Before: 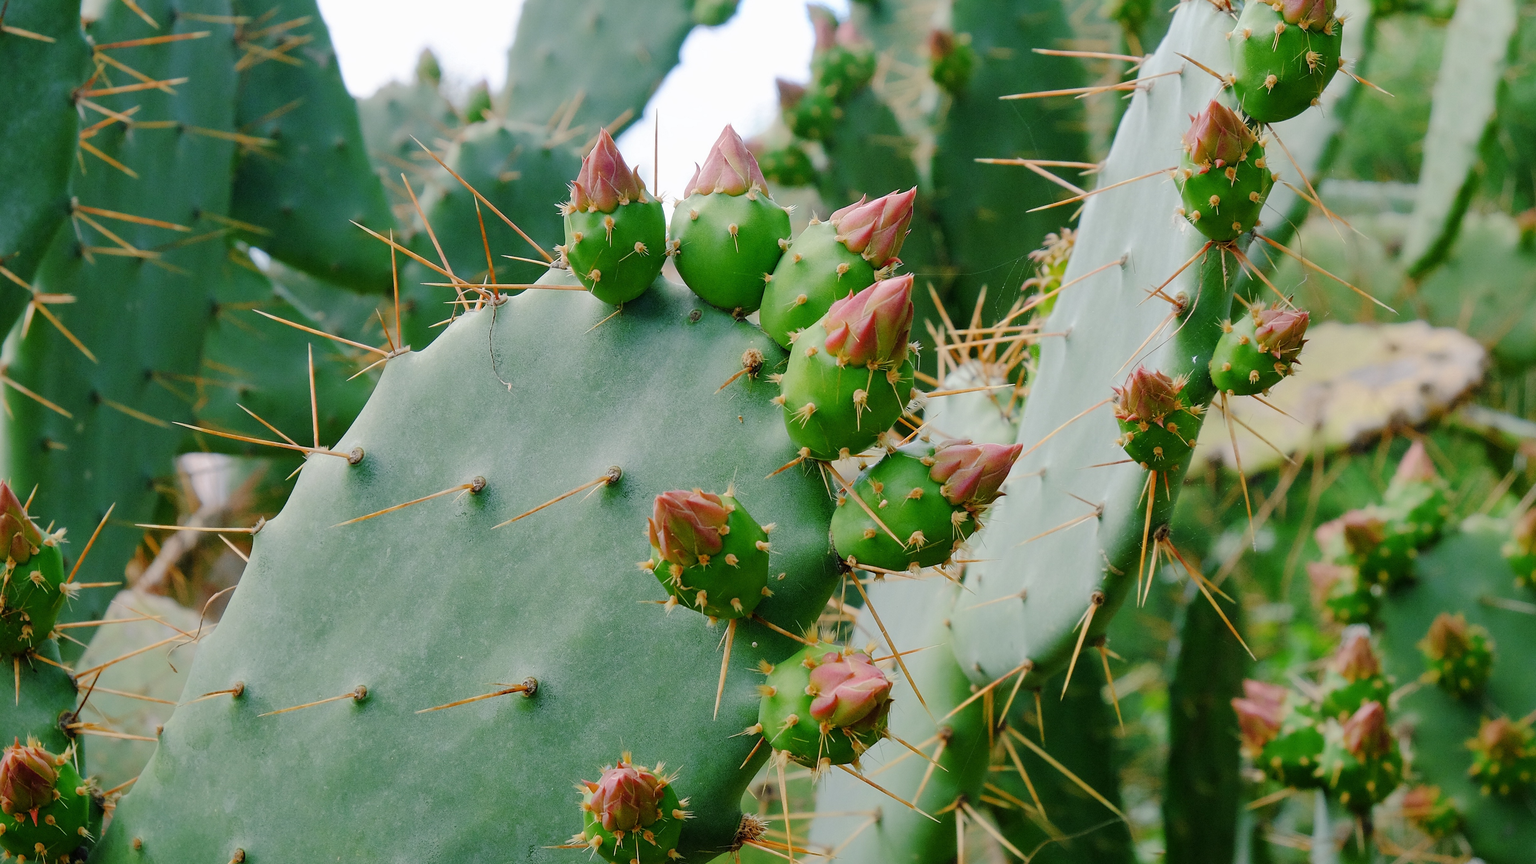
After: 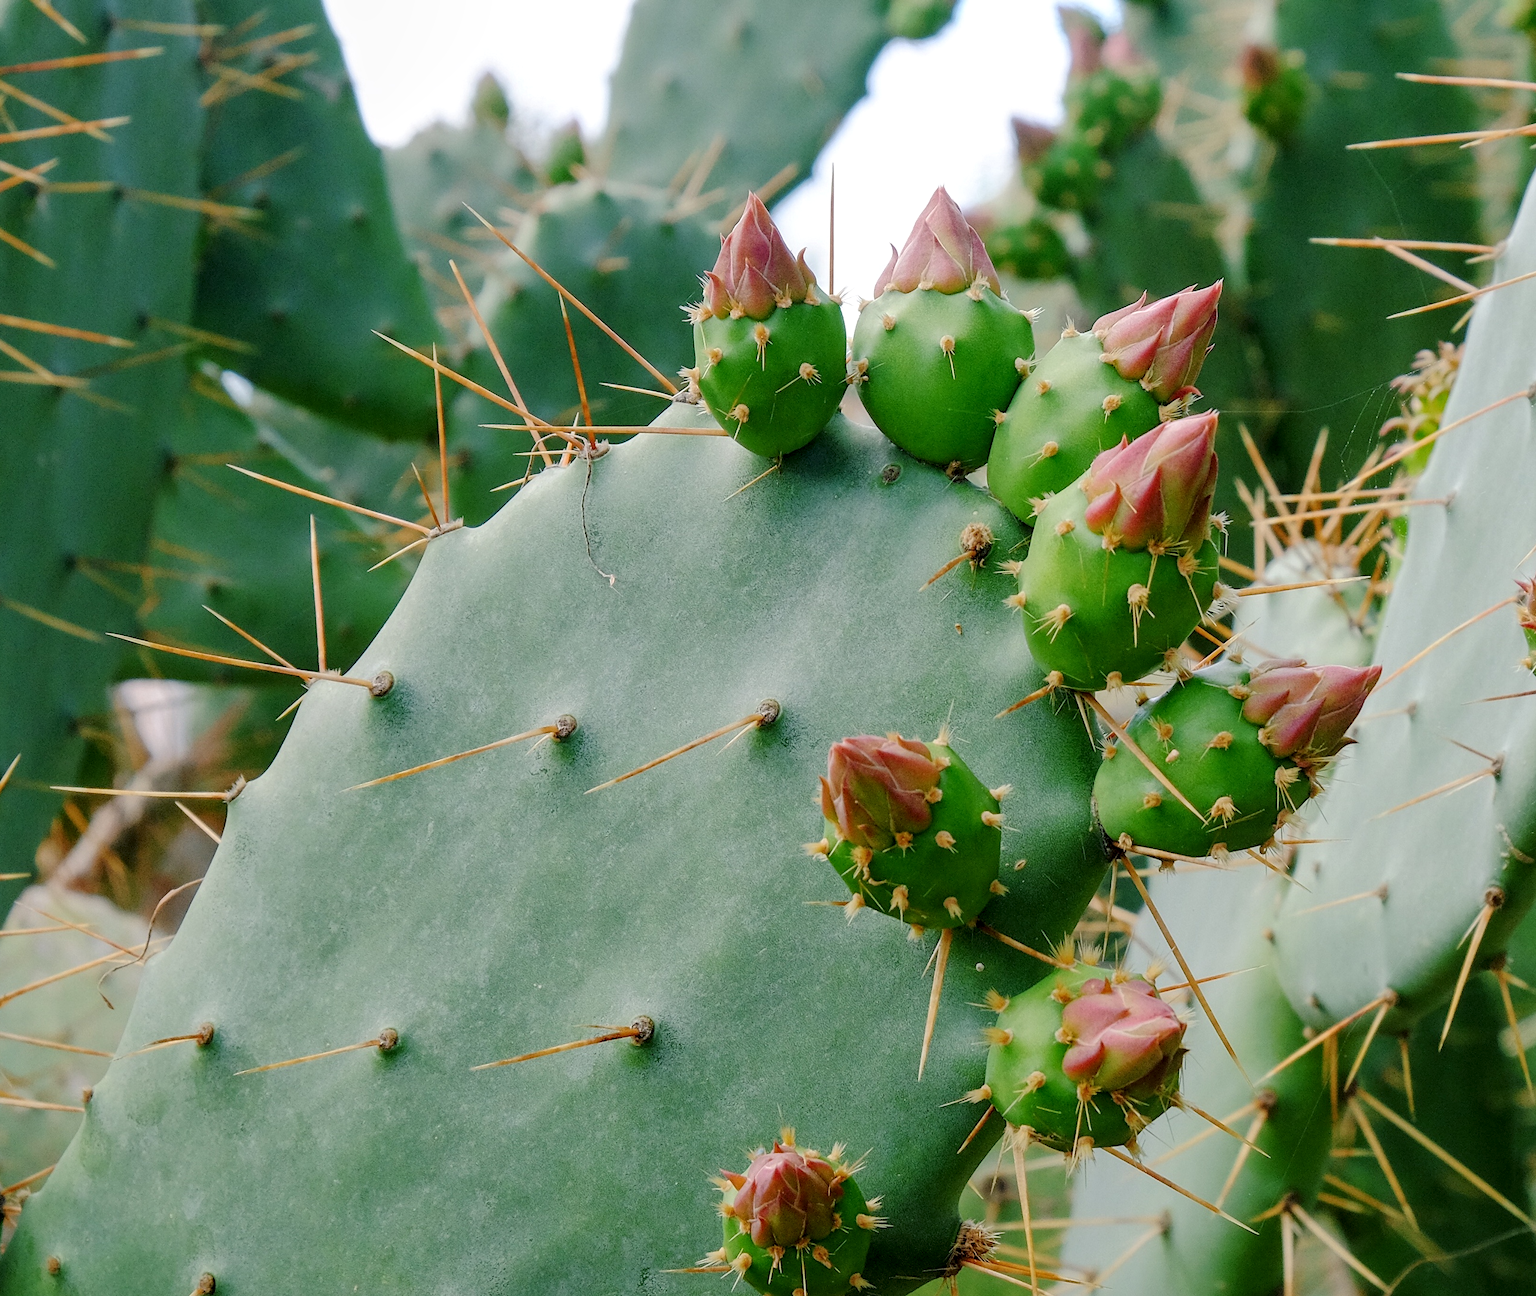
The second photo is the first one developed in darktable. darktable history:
crop and rotate: left 6.617%, right 26.717%
local contrast: on, module defaults
